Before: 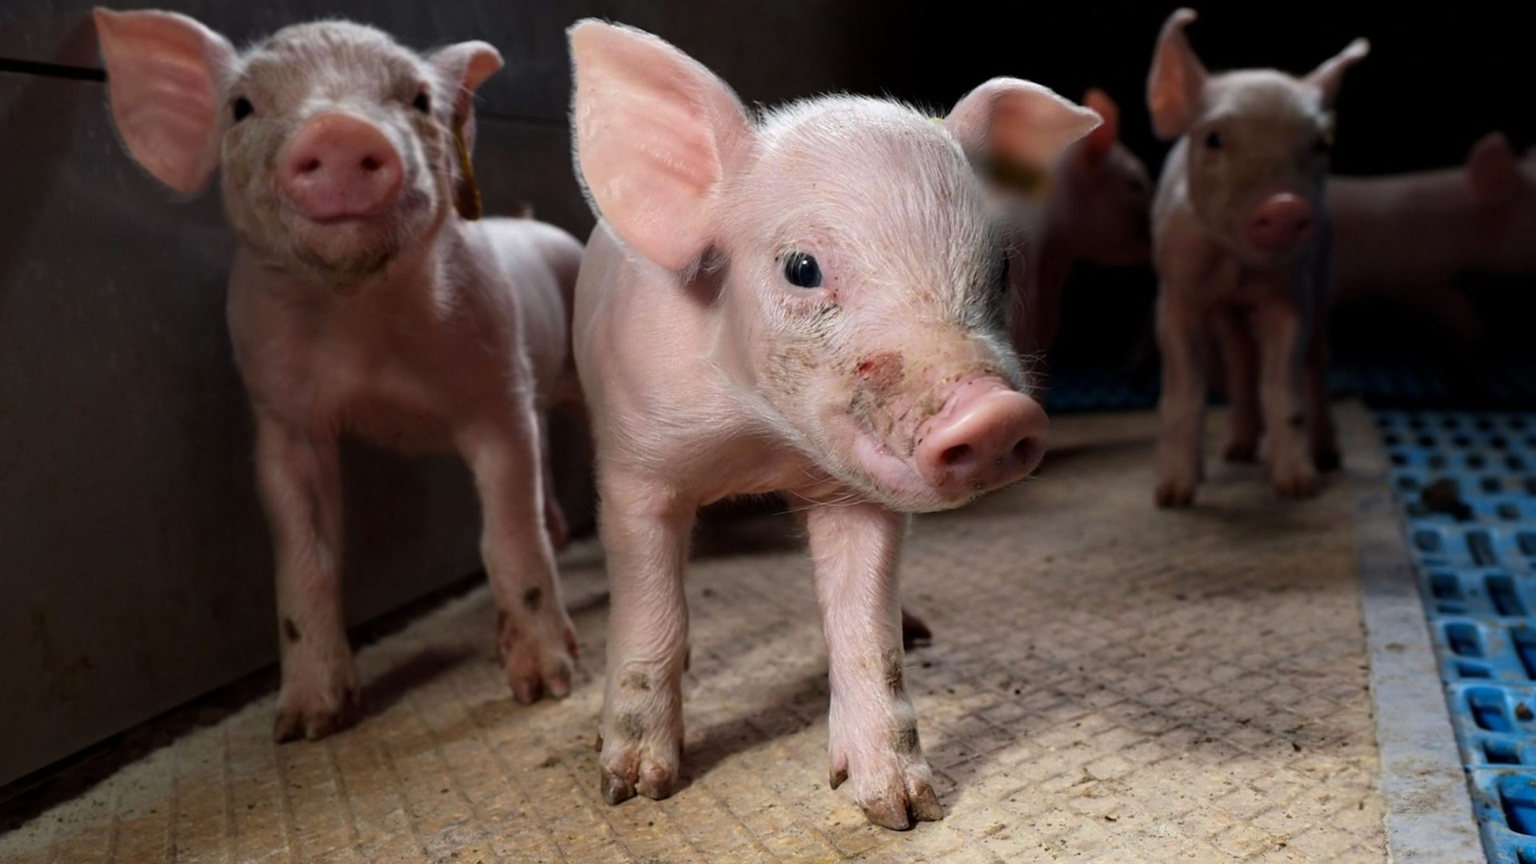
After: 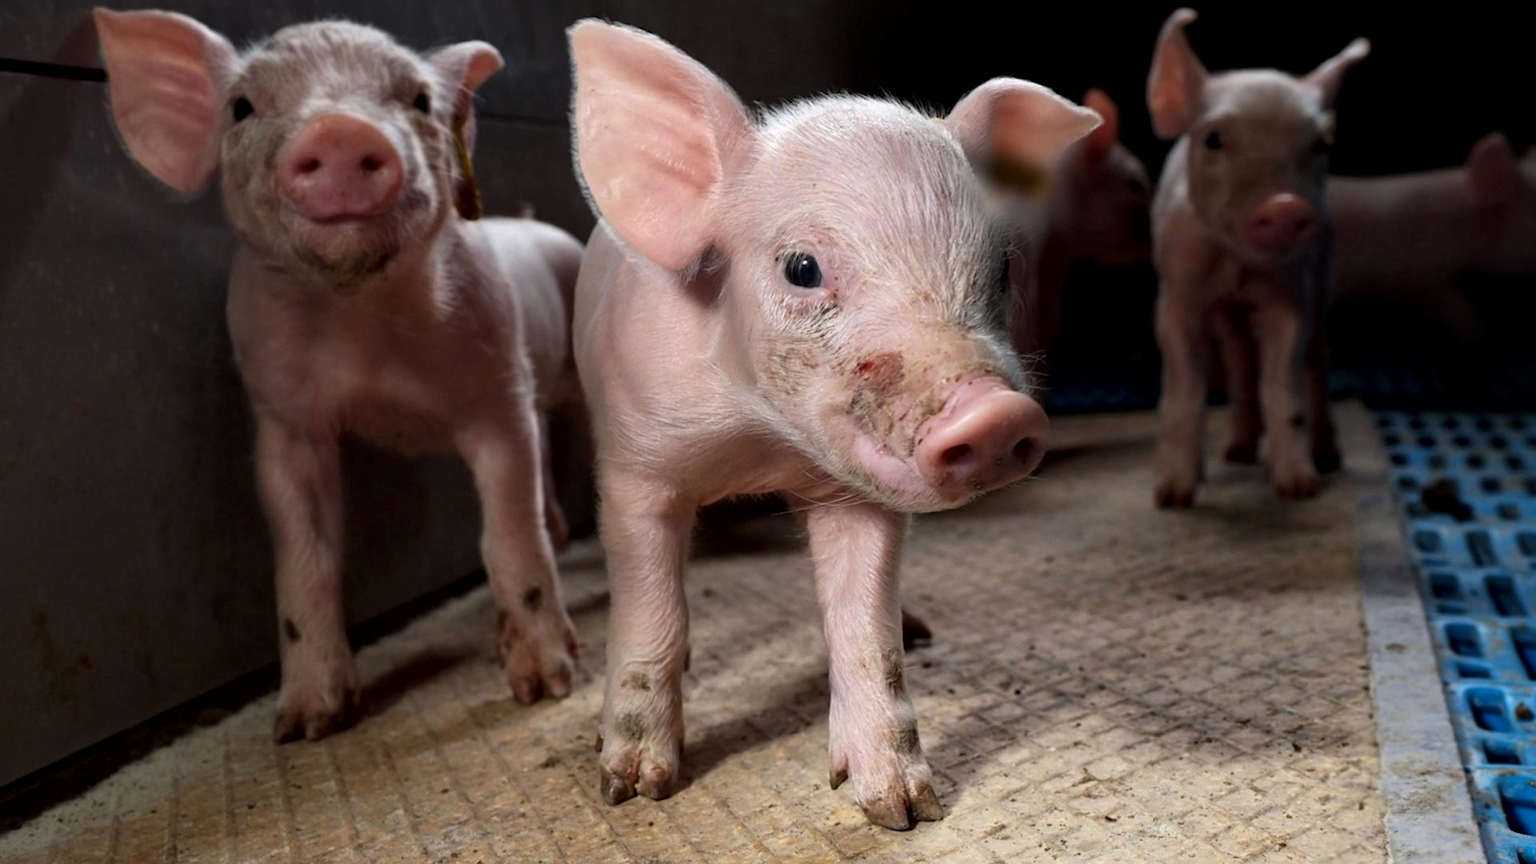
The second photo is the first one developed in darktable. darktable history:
local contrast: mode bilateral grid, contrast 20, coarseness 51, detail 129%, midtone range 0.2
